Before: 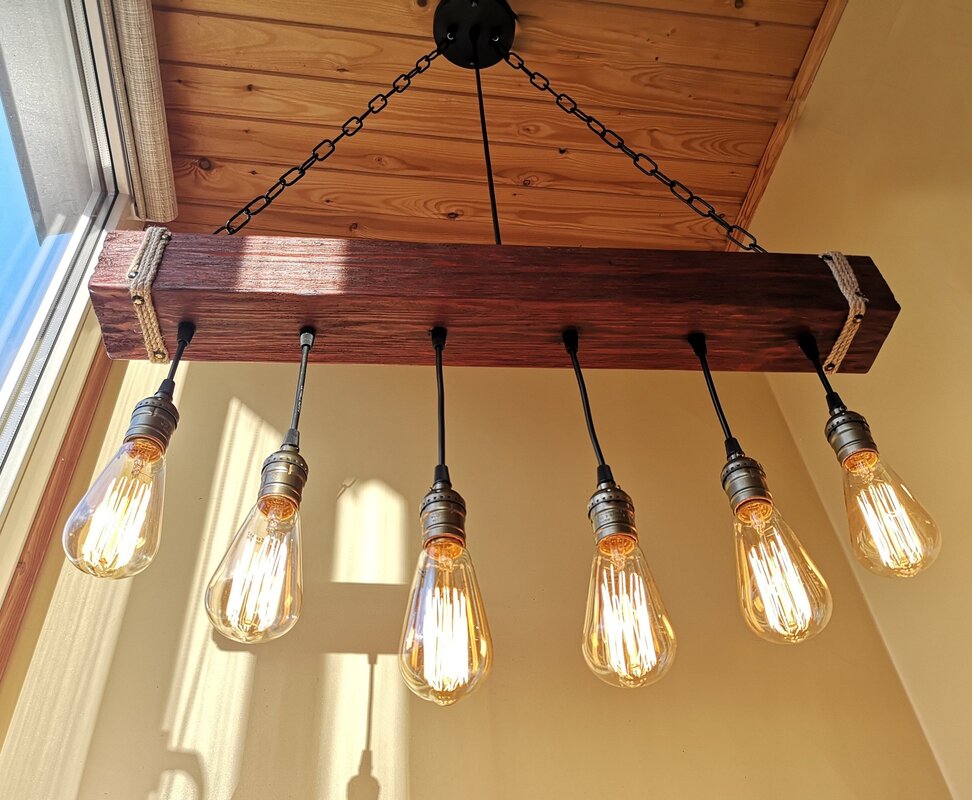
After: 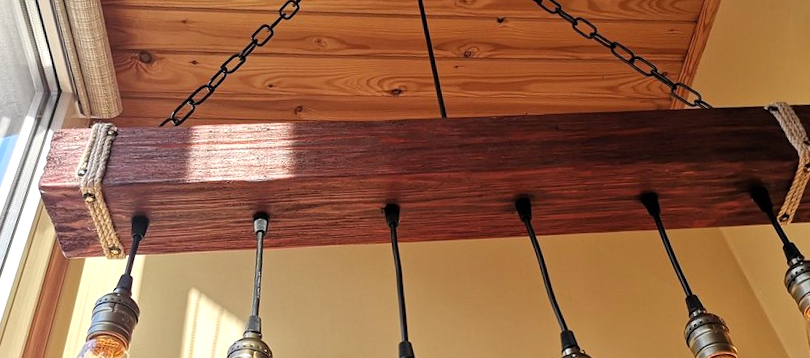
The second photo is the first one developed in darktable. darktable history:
rotate and perspective: rotation -4.2°, shear 0.006, automatic cropping off
crop: left 7.036%, top 18.398%, right 14.379%, bottom 40.043%
exposure: exposure 0.3 EV, compensate highlight preservation false
